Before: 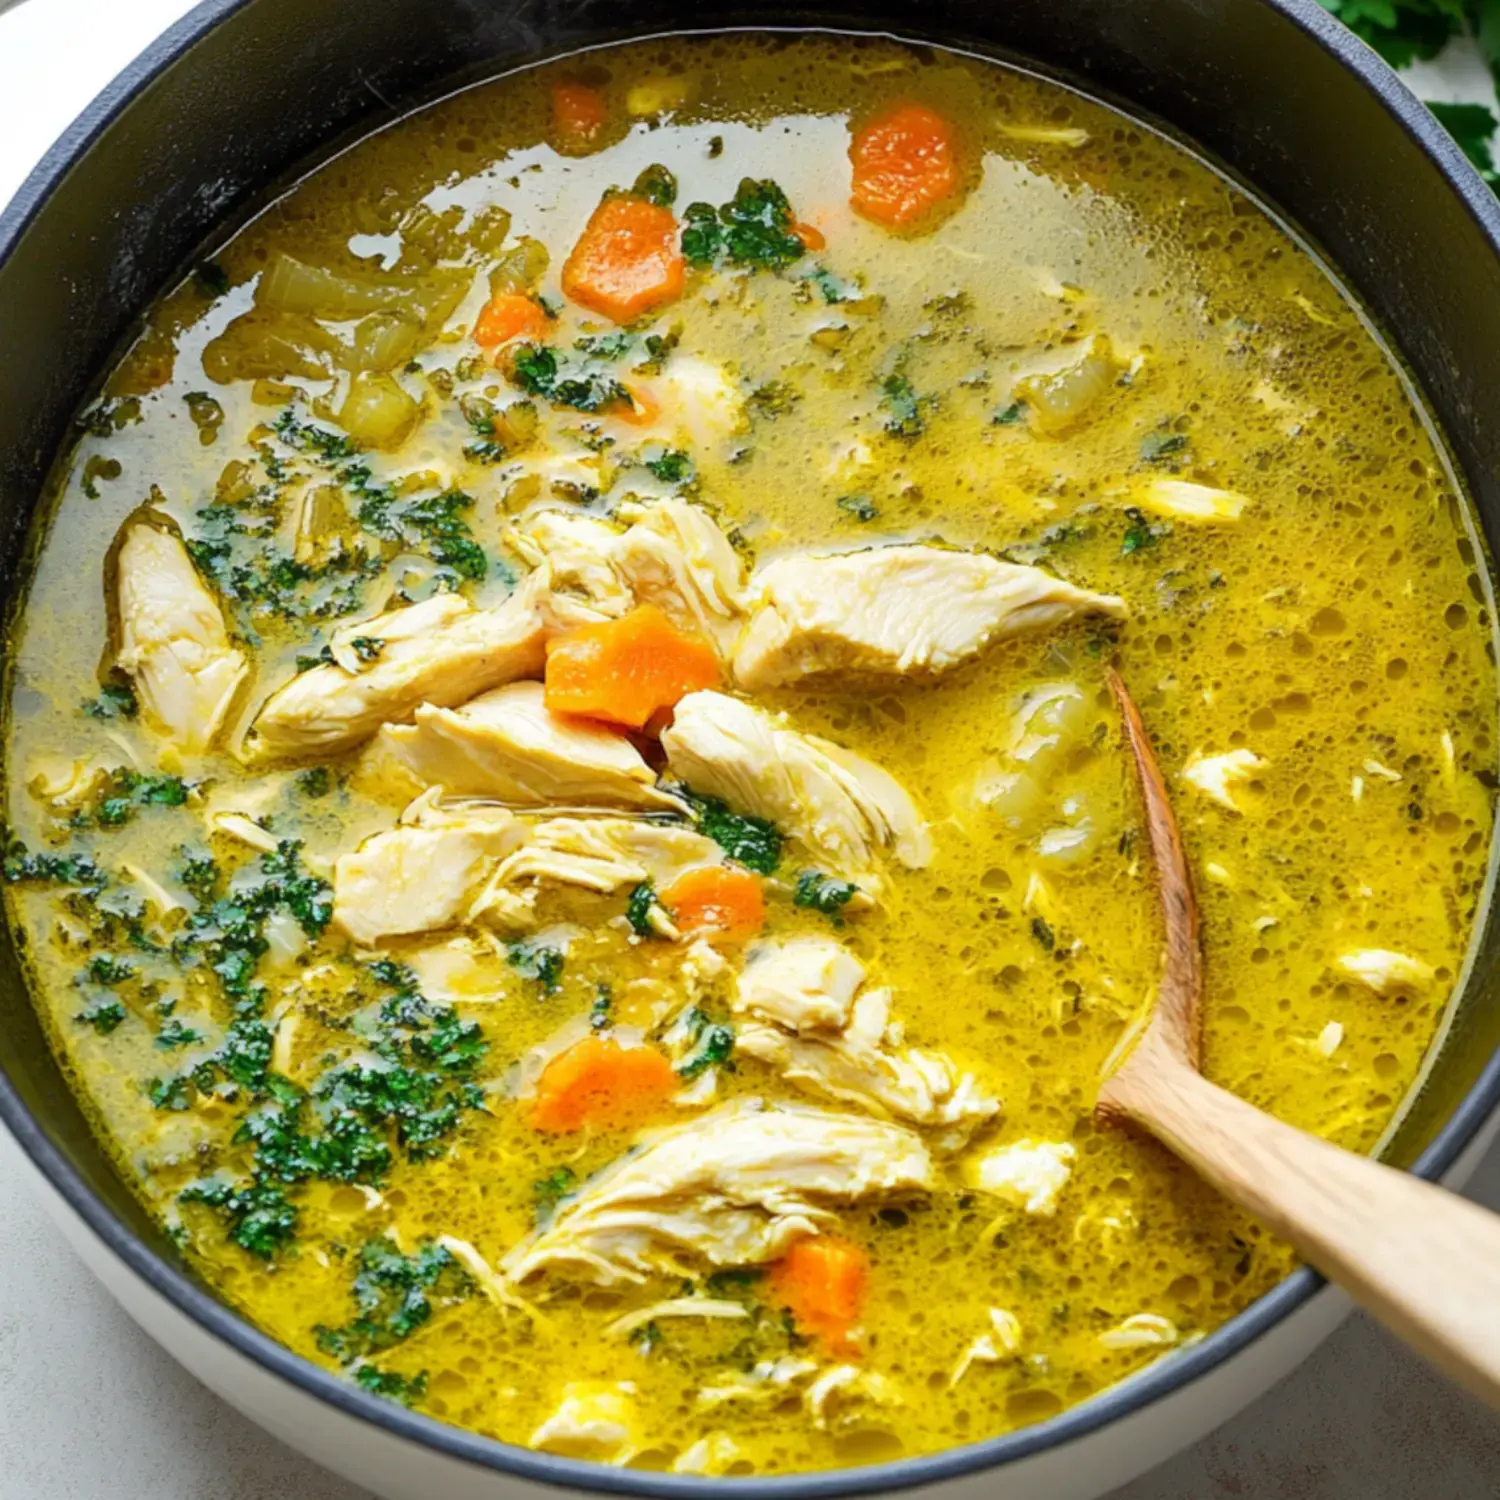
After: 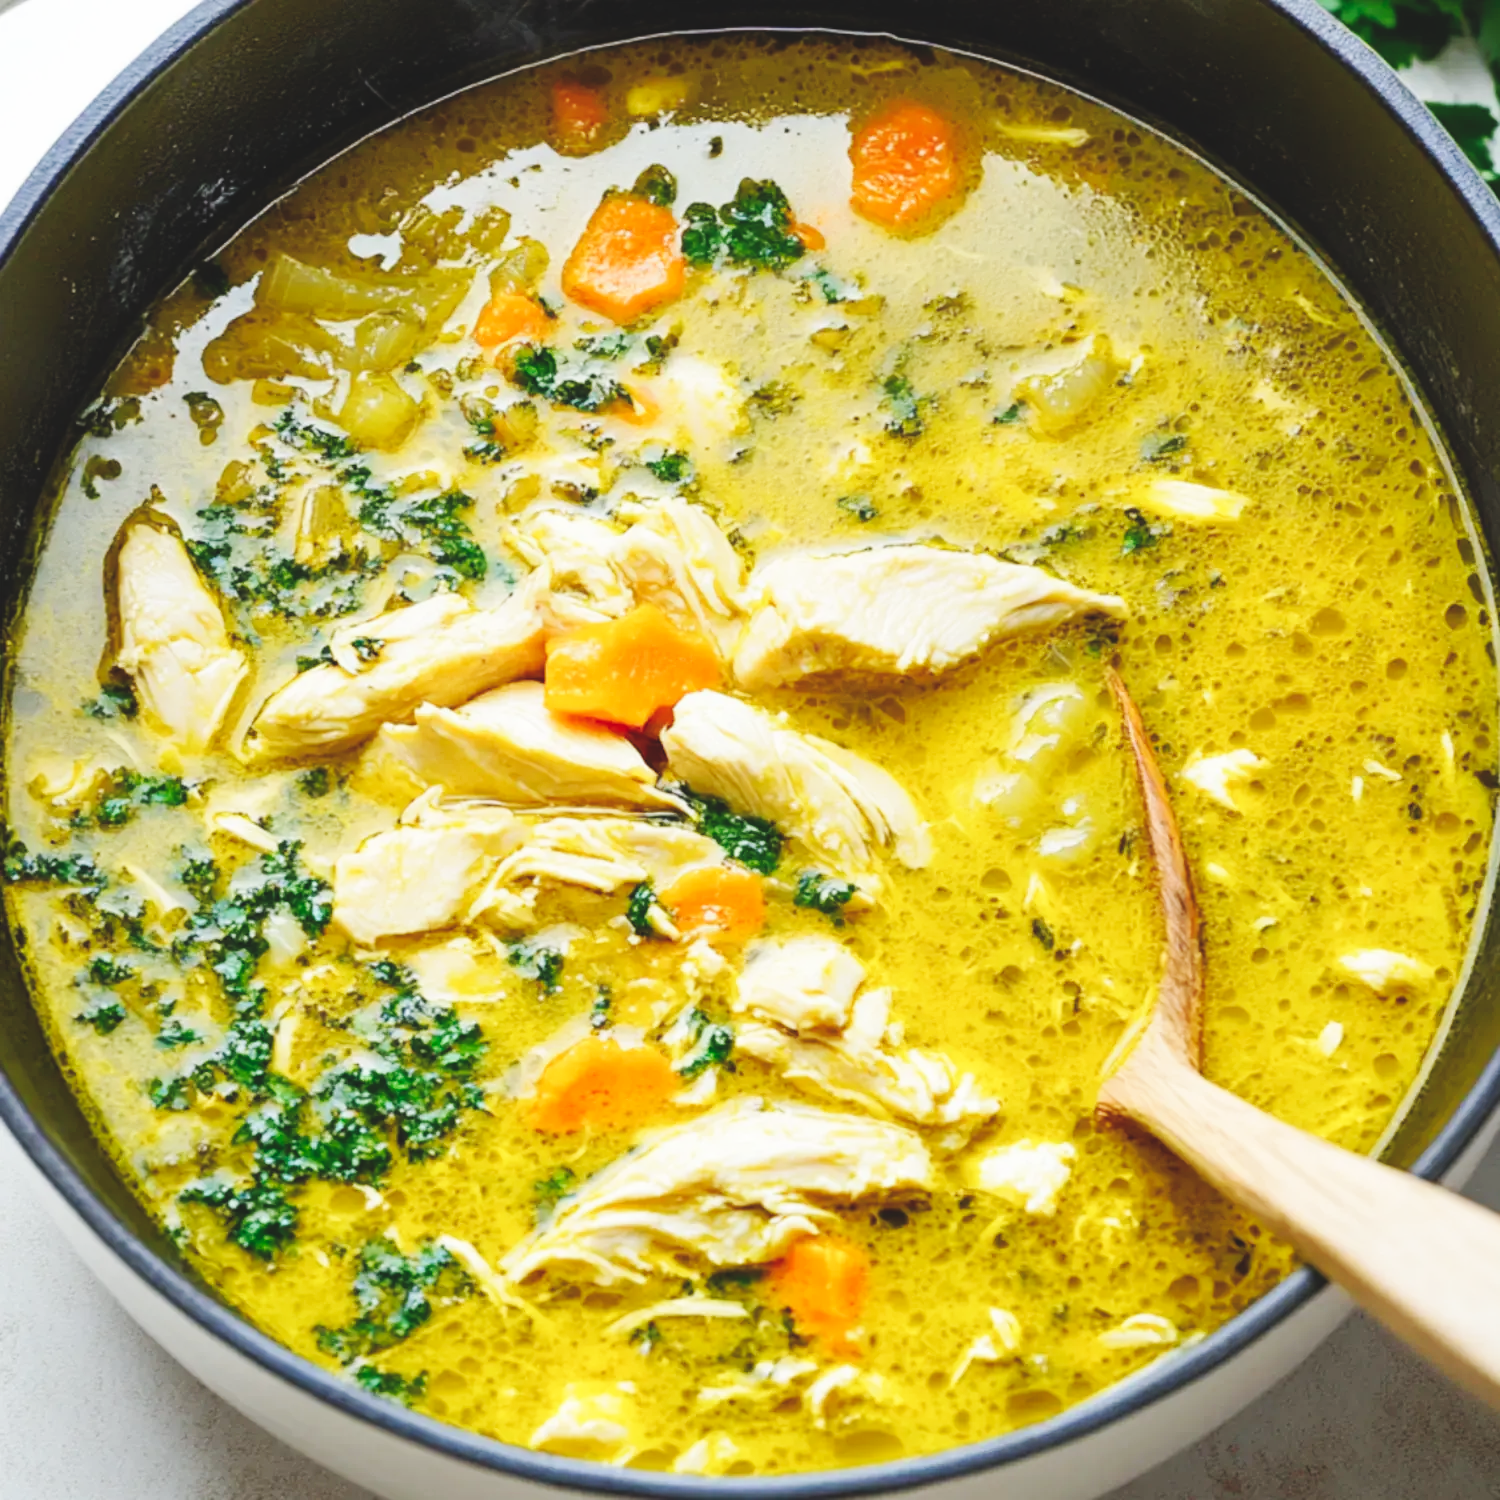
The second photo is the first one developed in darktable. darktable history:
base curve: curves: ch0 [(0, 0) (0.036, 0.025) (0.121, 0.166) (0.206, 0.329) (0.605, 0.79) (1, 1)], preserve colors none
exposure: black level correction -0.022, exposure -0.036 EV, compensate highlight preservation false
tone equalizer: edges refinement/feathering 500, mask exposure compensation -1.57 EV, preserve details no
